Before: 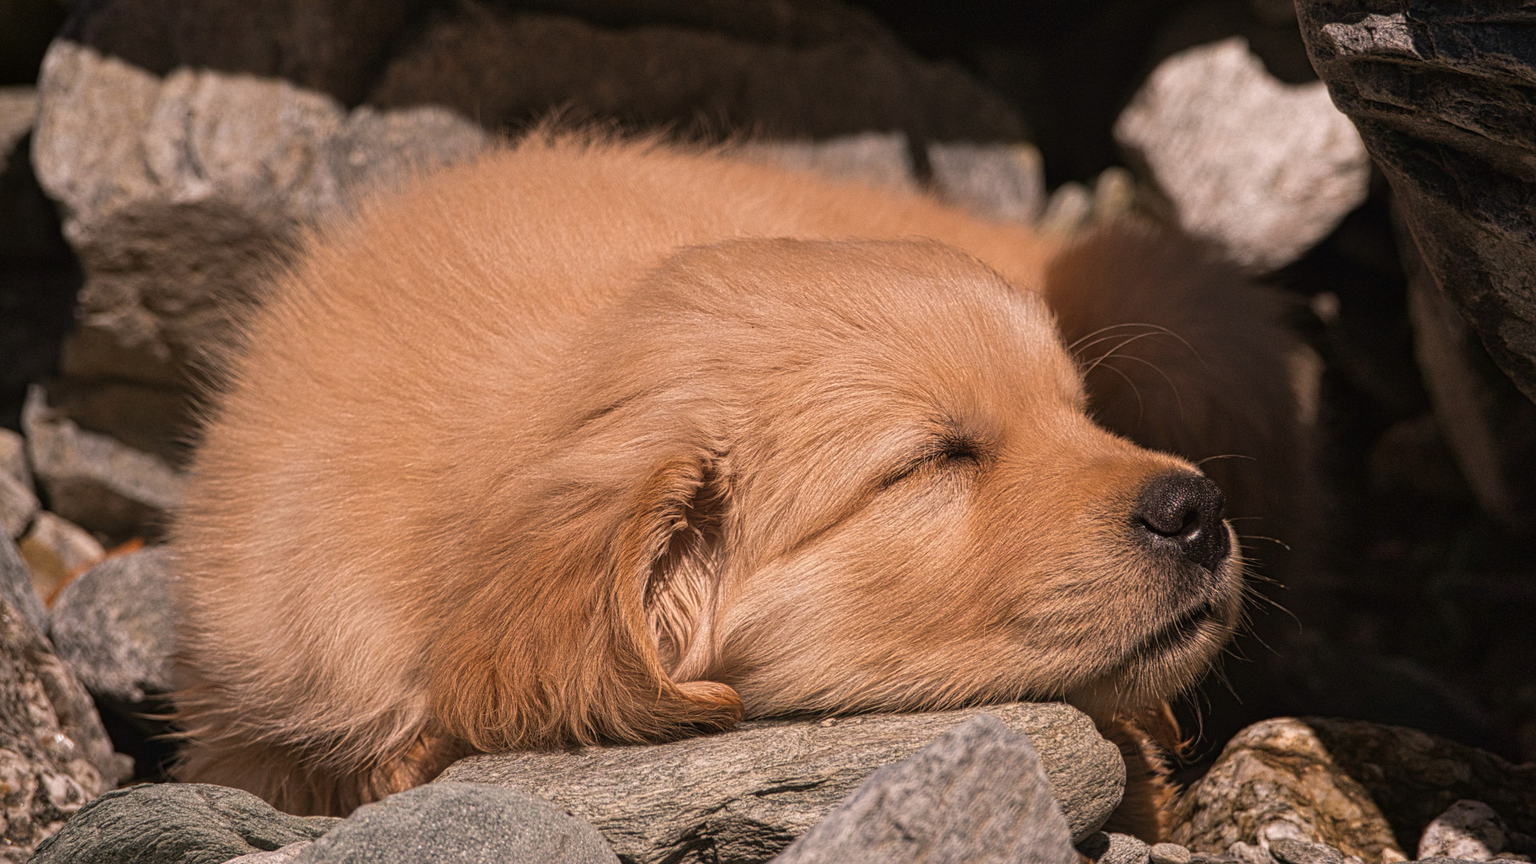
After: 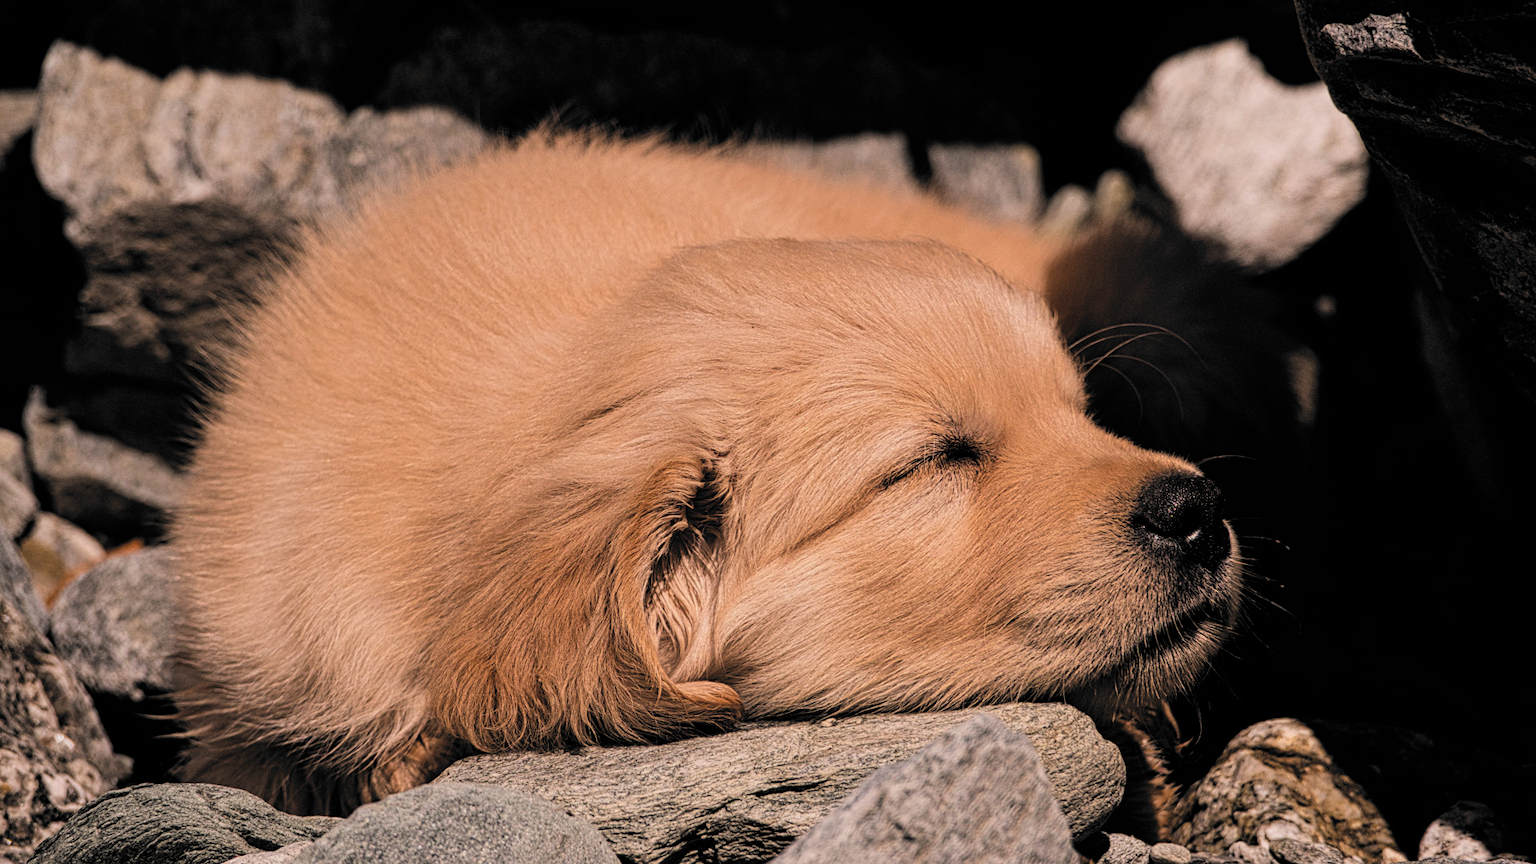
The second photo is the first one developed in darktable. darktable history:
filmic rgb: black relative exposure -5.03 EV, white relative exposure 3.99 EV, hardness 2.9, contrast 1.396, highlights saturation mix -30.68%, color science v6 (2022), iterations of high-quality reconstruction 0
